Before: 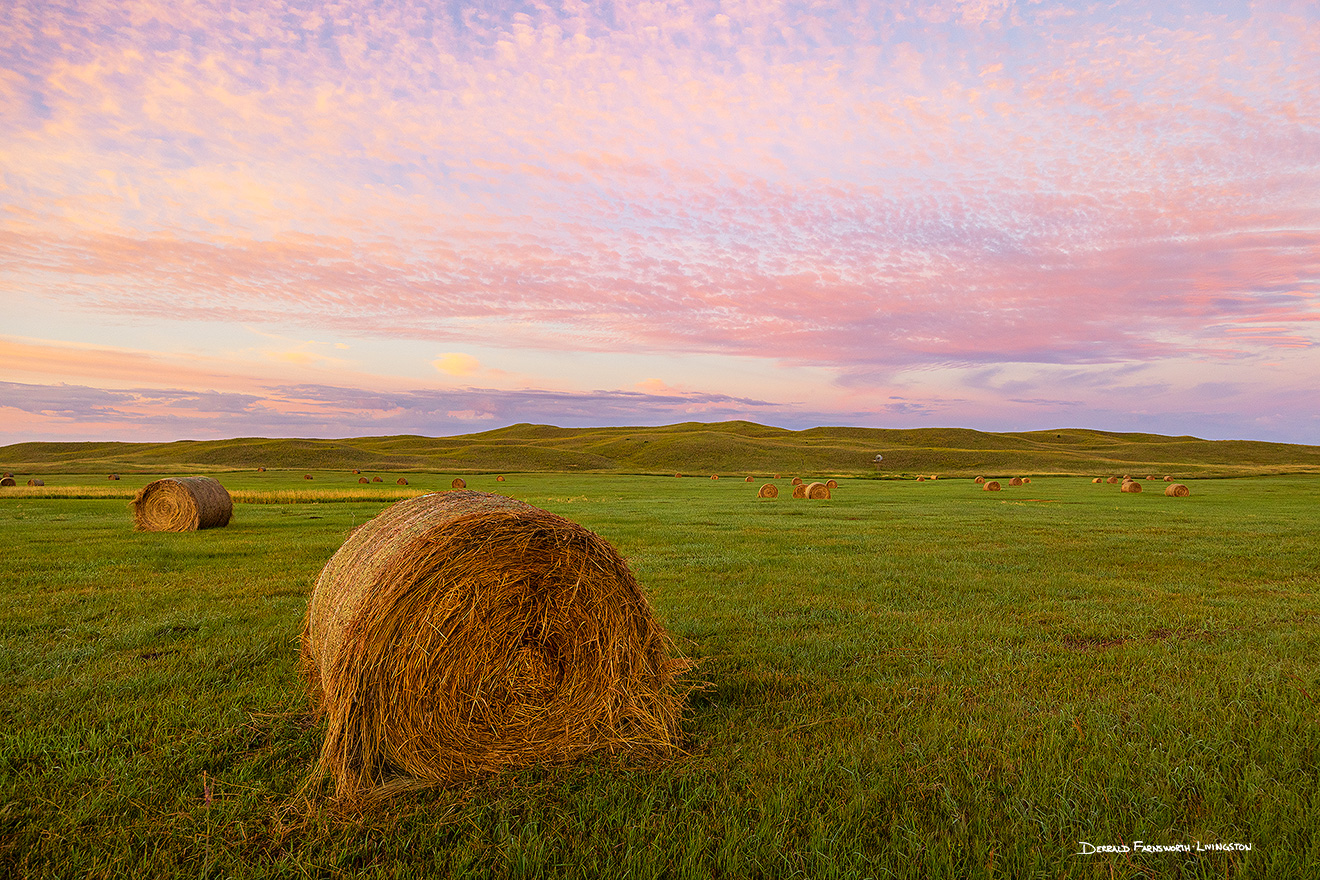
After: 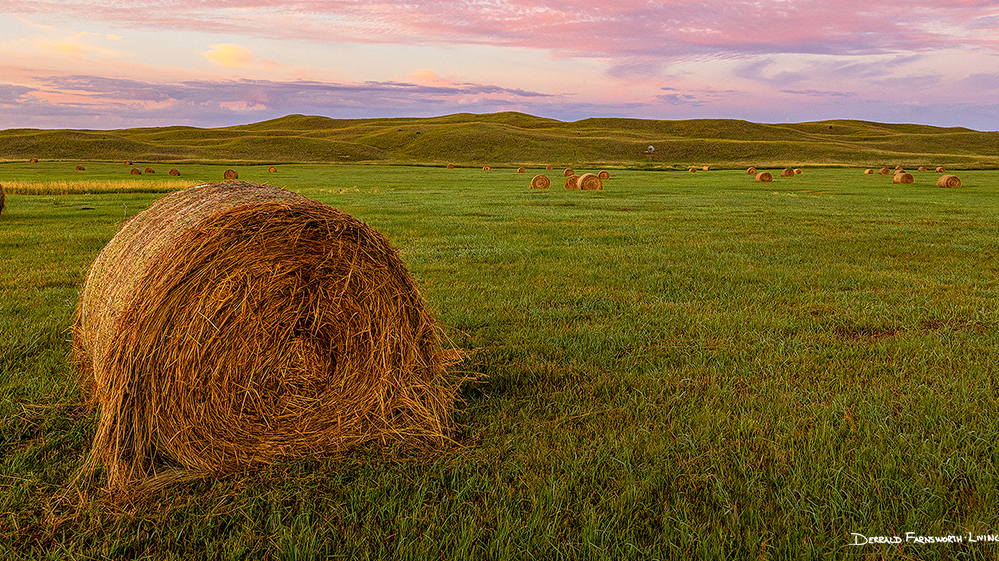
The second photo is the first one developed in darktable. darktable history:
crop and rotate: left 17.299%, top 35.115%, right 7.015%, bottom 1.024%
local contrast: on, module defaults
